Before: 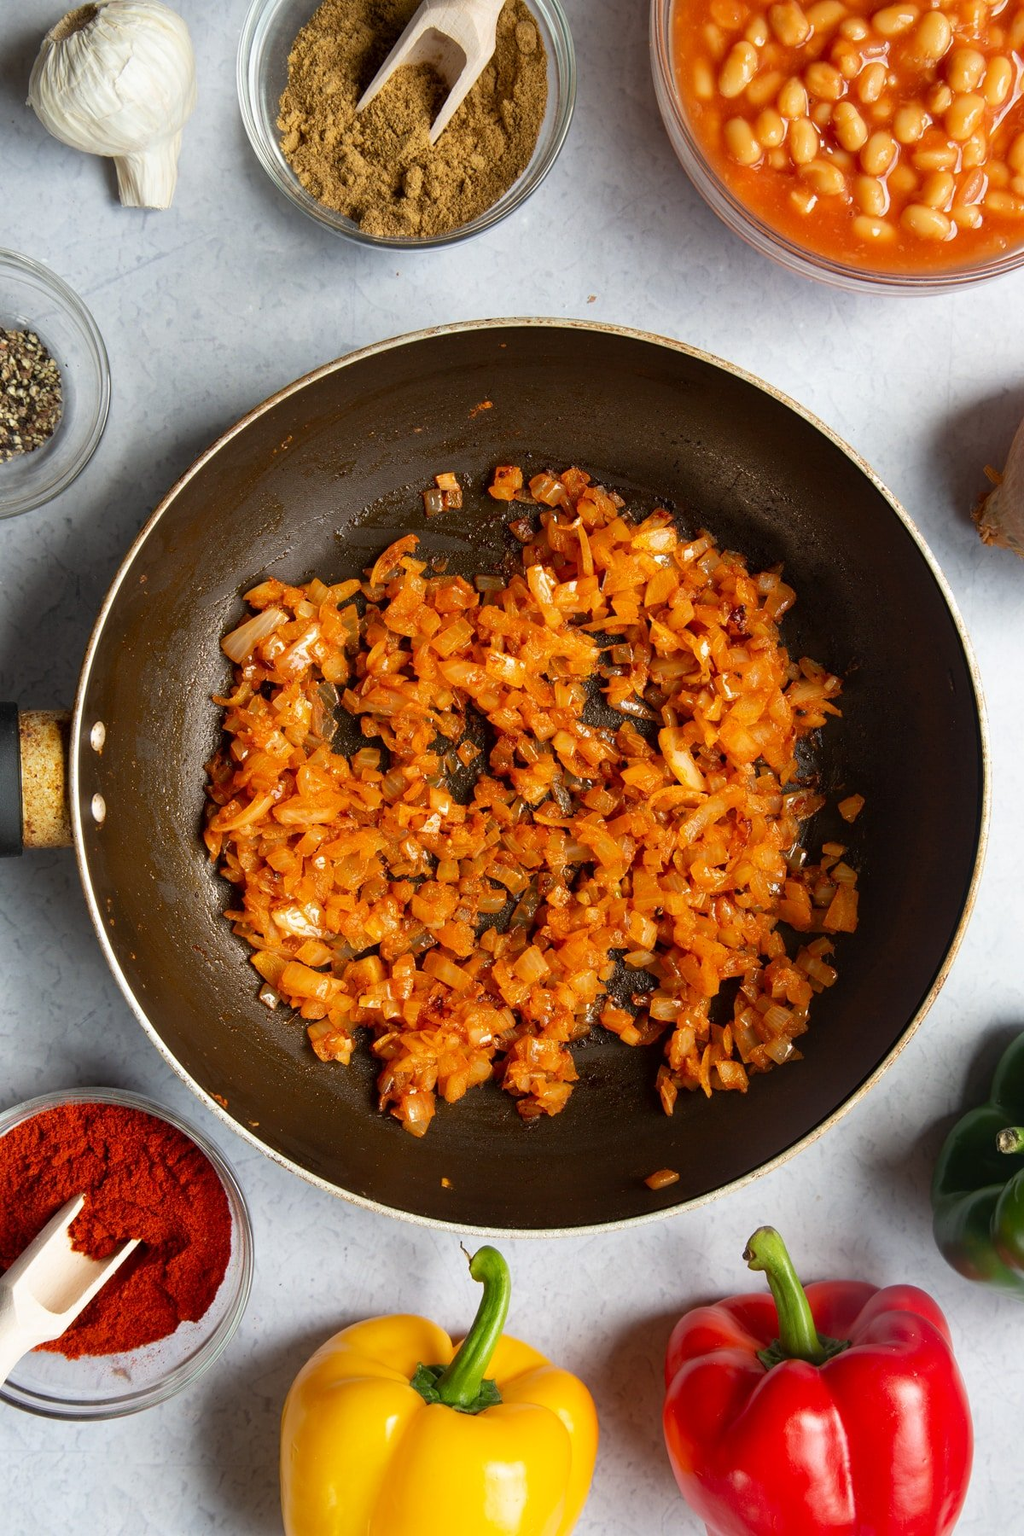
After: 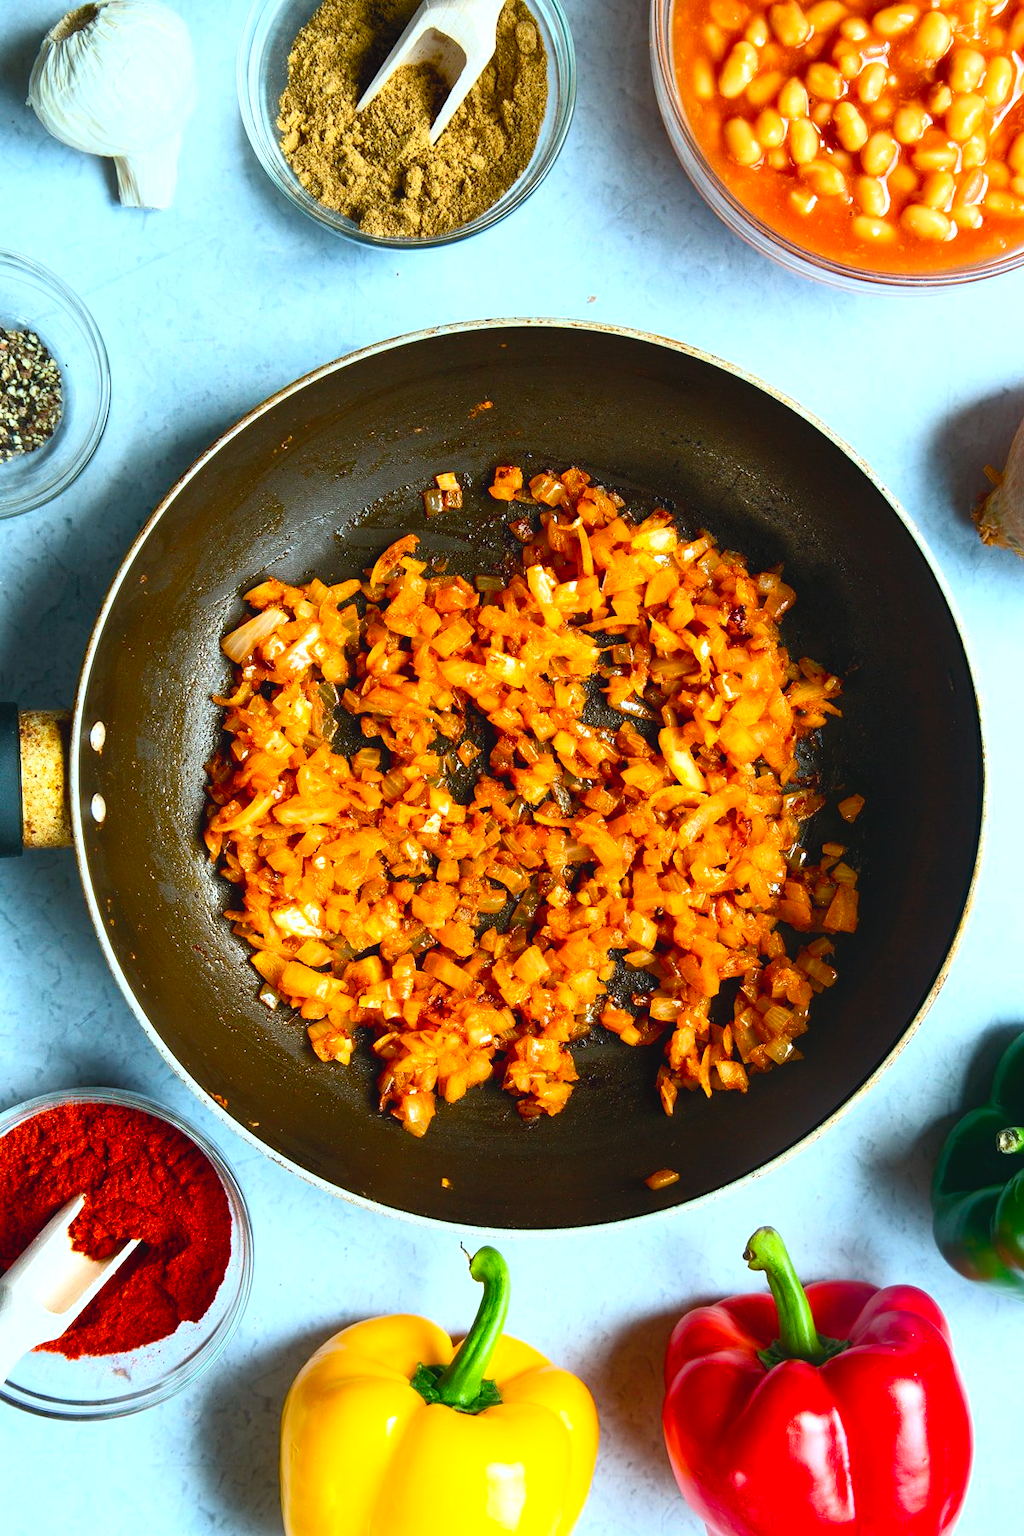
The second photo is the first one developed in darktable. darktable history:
color balance rgb: power › luminance -7.767%, power › chroma 1.1%, power › hue 215.56°, highlights gain › chroma 0.106%, highlights gain › hue 330.56°, global offset › luminance 0.284%, global offset › hue 171.9°, perceptual saturation grading › global saturation 20%, perceptual saturation grading › highlights -25.33%, perceptual saturation grading › shadows 49.635%, perceptual brilliance grading › highlights 16.419%, perceptual brilliance grading › shadows -14.446%
color correction: highlights a* -12.12, highlights b* -15.28
contrast brightness saturation: contrast 0.239, brightness 0.261, saturation 0.376
